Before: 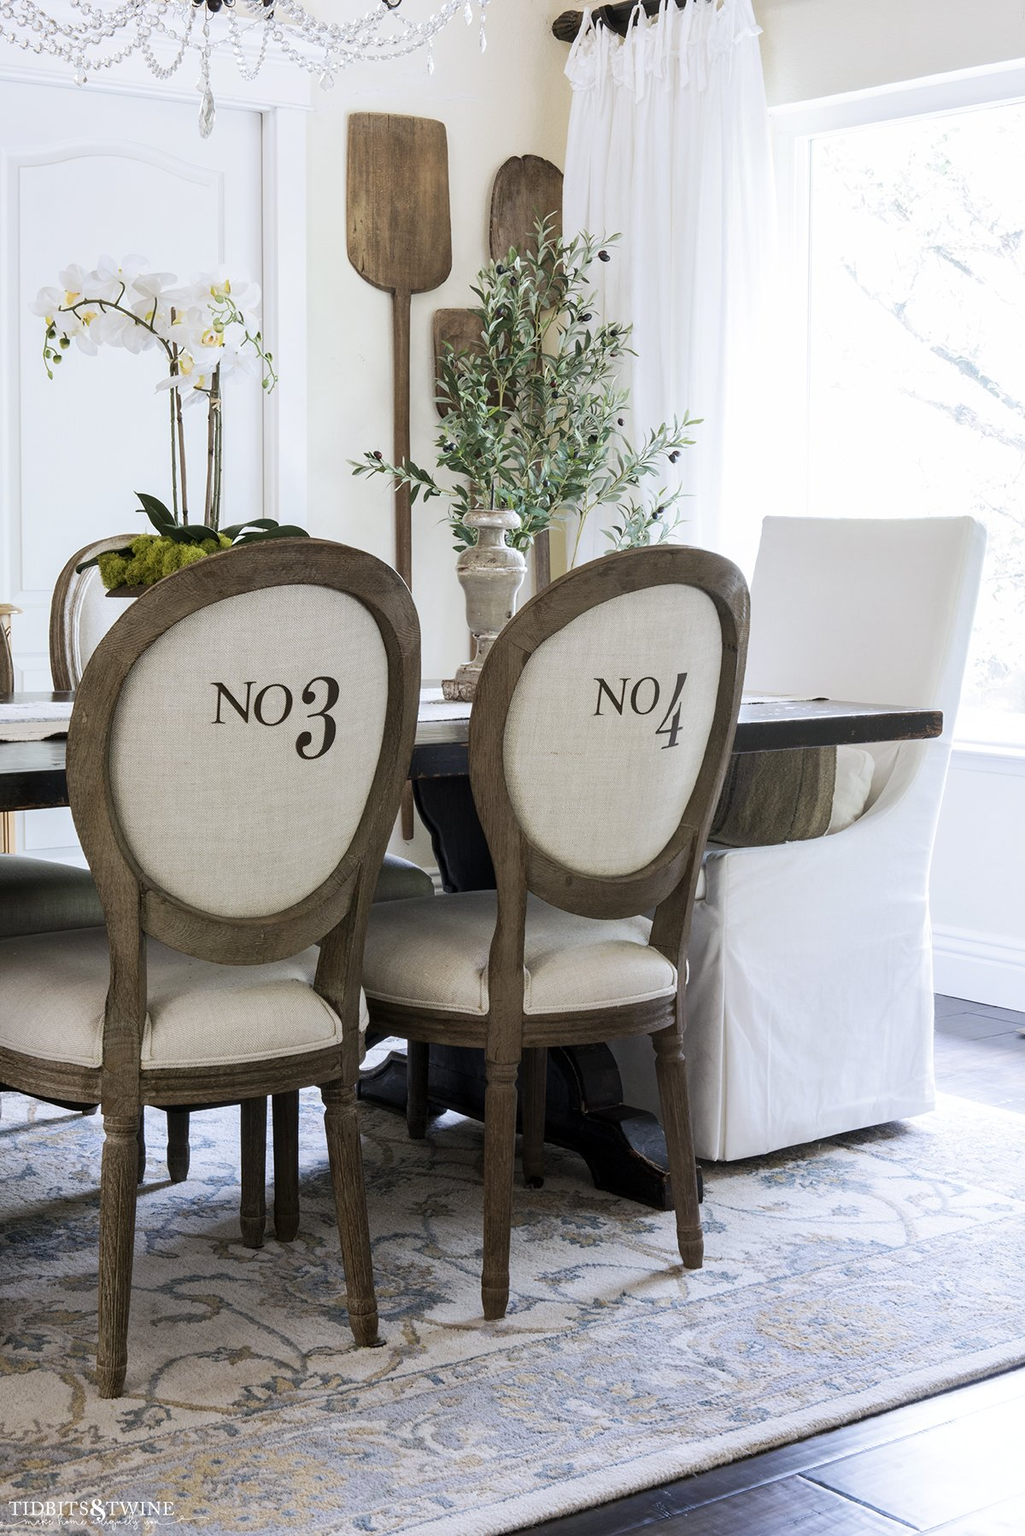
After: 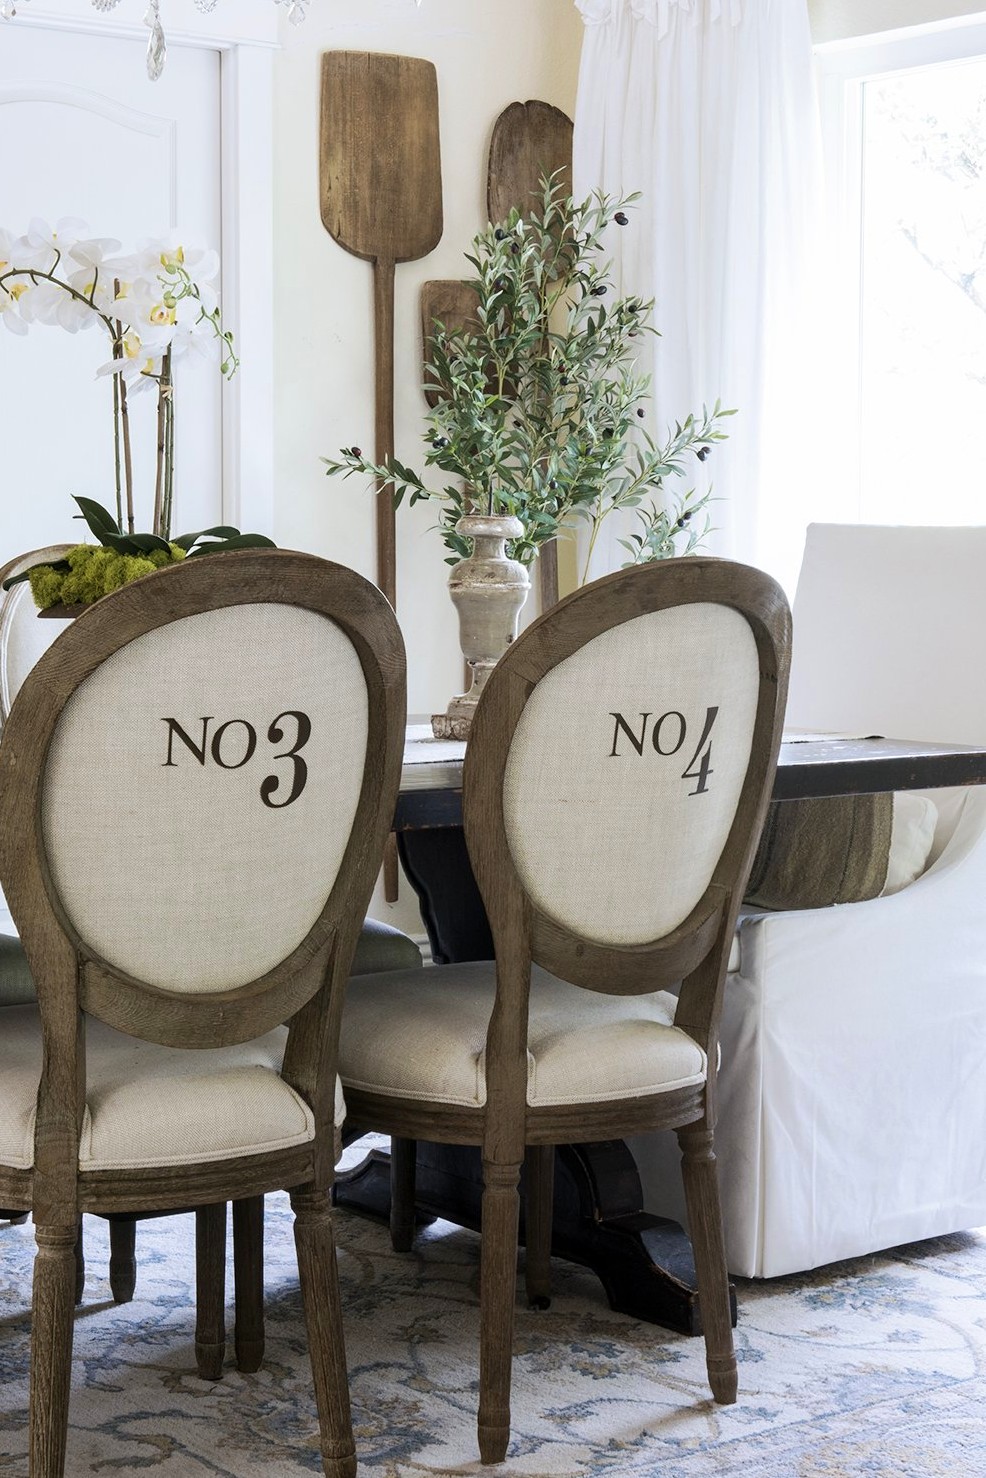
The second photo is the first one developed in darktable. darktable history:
velvia: strength 15%
crop and rotate: left 7.196%, top 4.574%, right 10.605%, bottom 13.178%
